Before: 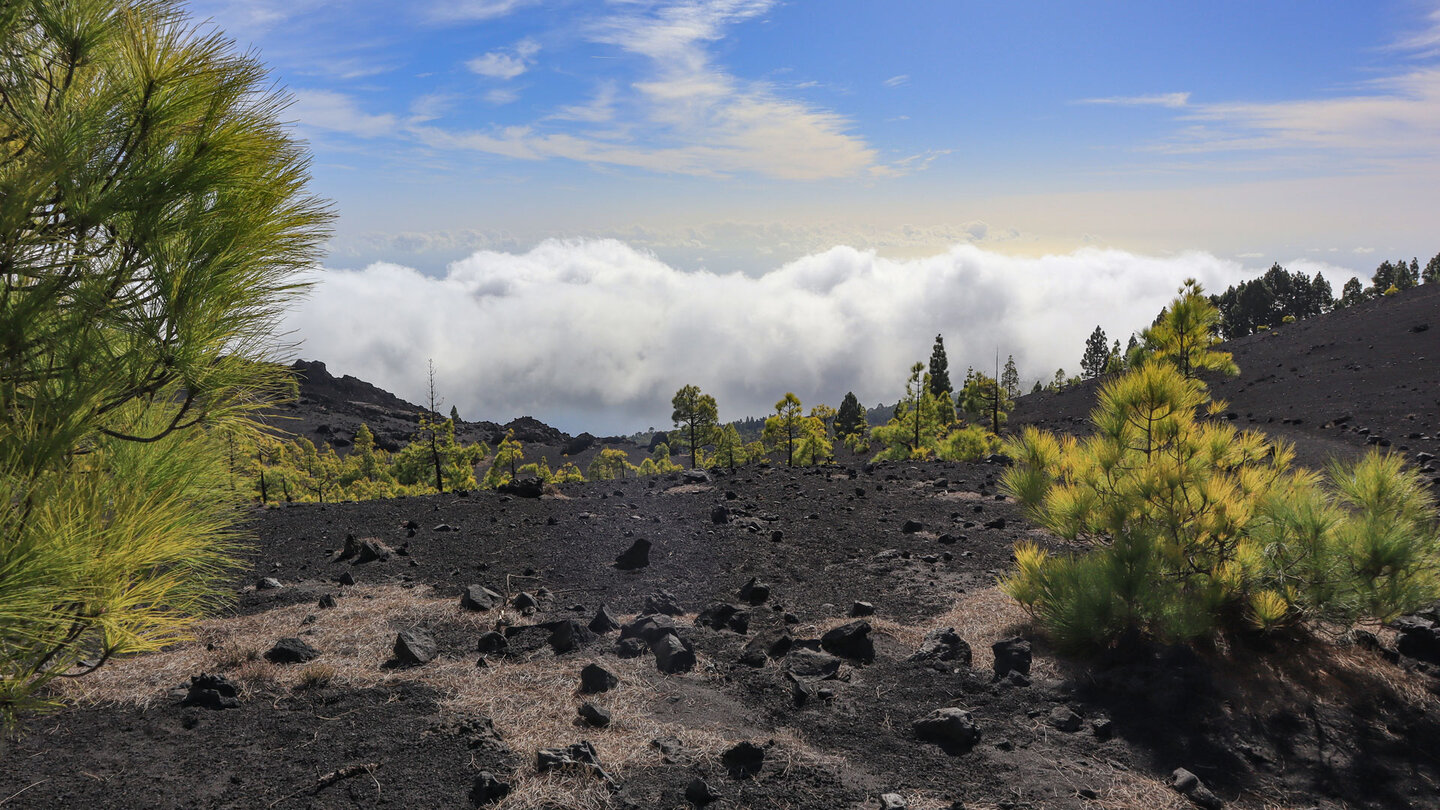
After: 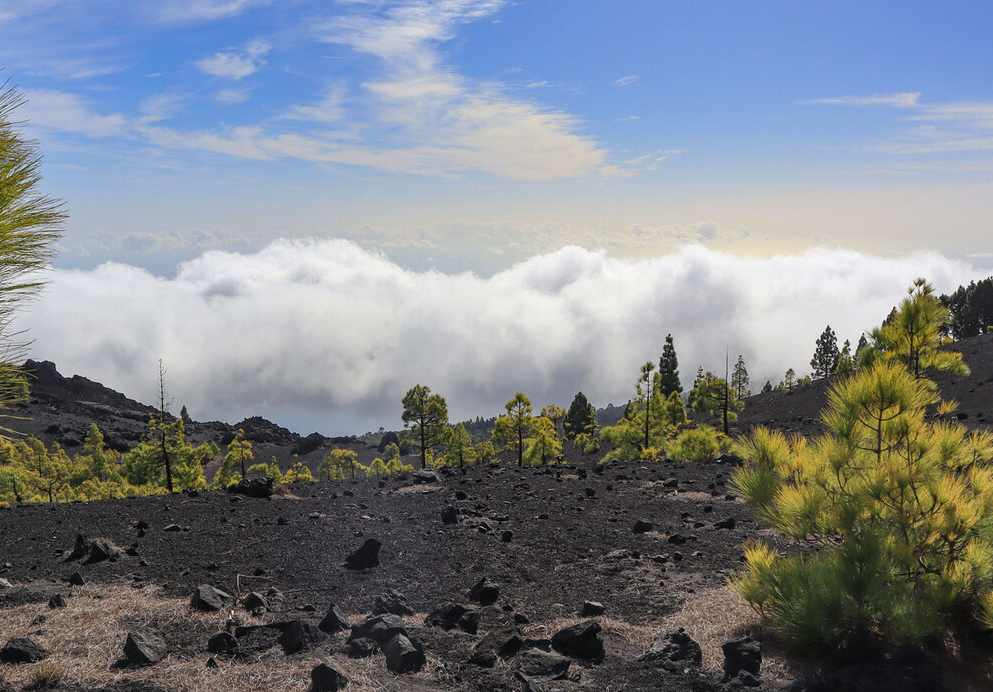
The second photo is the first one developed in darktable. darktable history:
crop: left 18.755%, right 12.277%, bottom 14.474%
